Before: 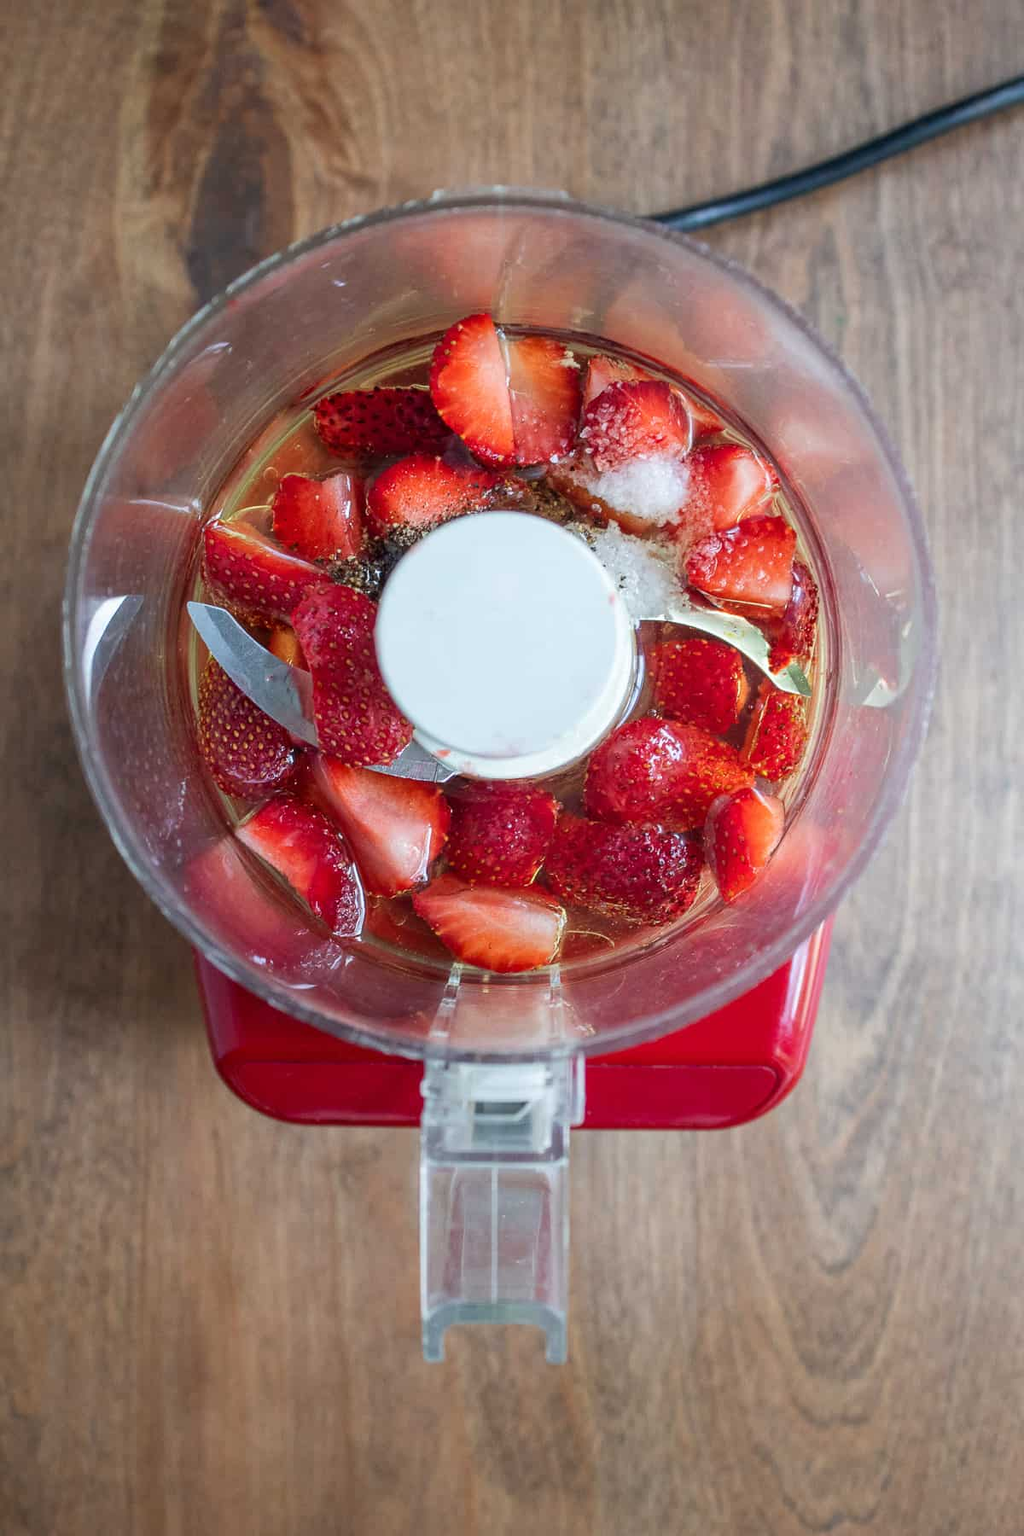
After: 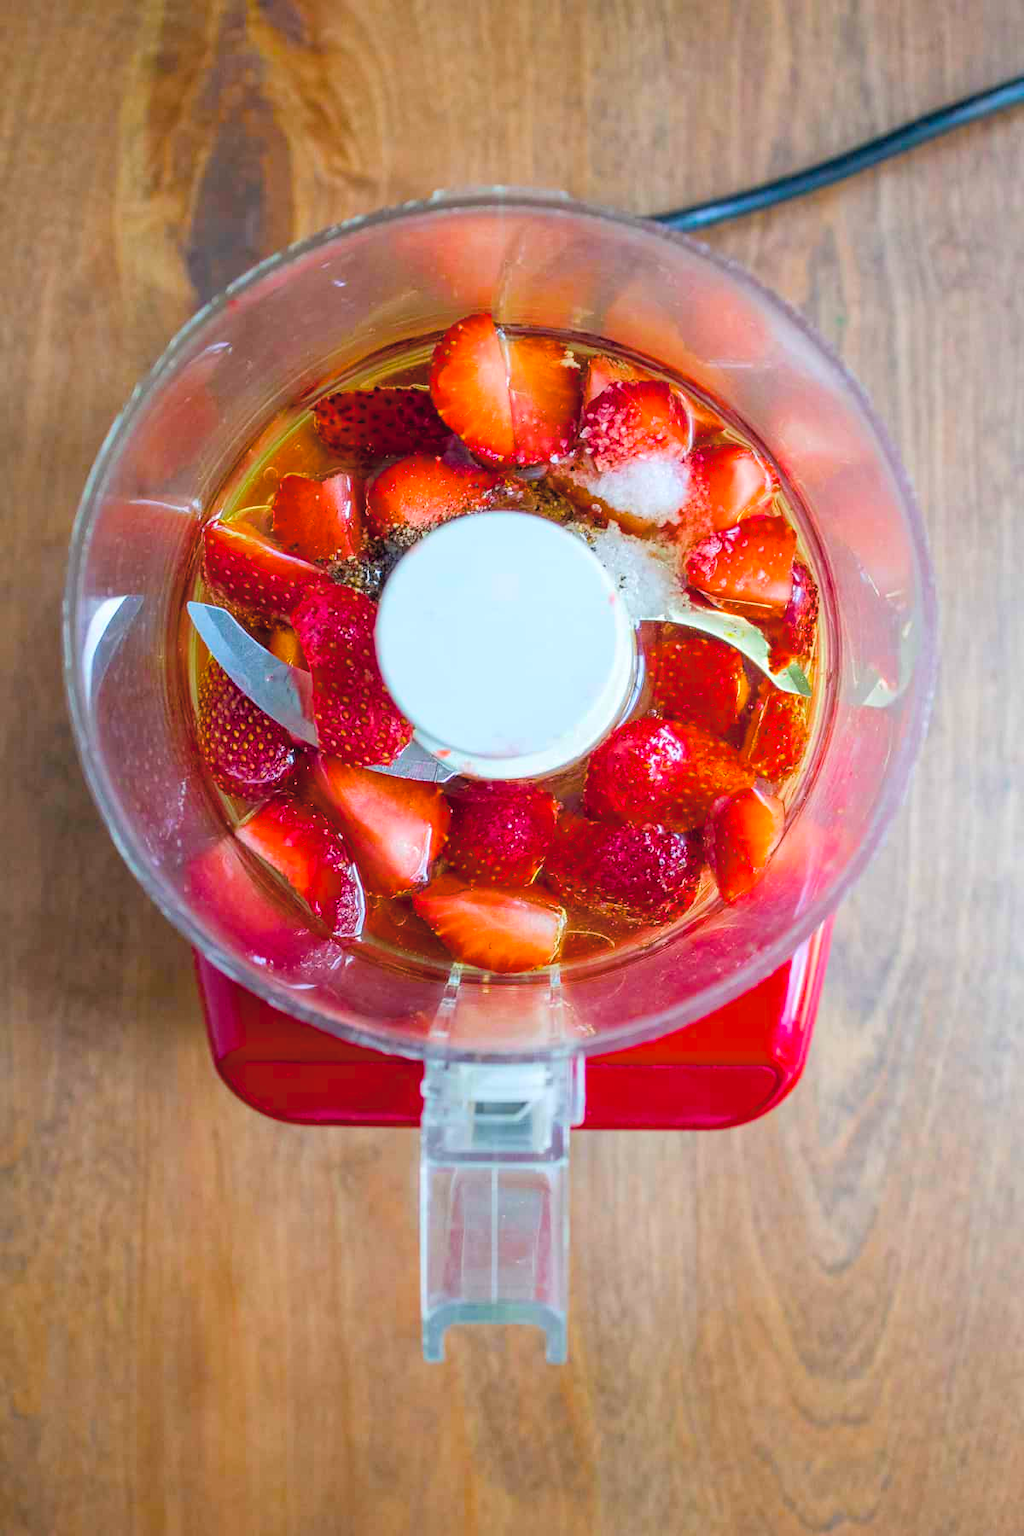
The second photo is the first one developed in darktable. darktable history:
contrast brightness saturation: brightness 0.15
color balance rgb: linear chroma grading › global chroma 23.15%, perceptual saturation grading › global saturation 28.7%, perceptual saturation grading › mid-tones 12.04%, perceptual saturation grading › shadows 10.19%, global vibrance 22.22%
